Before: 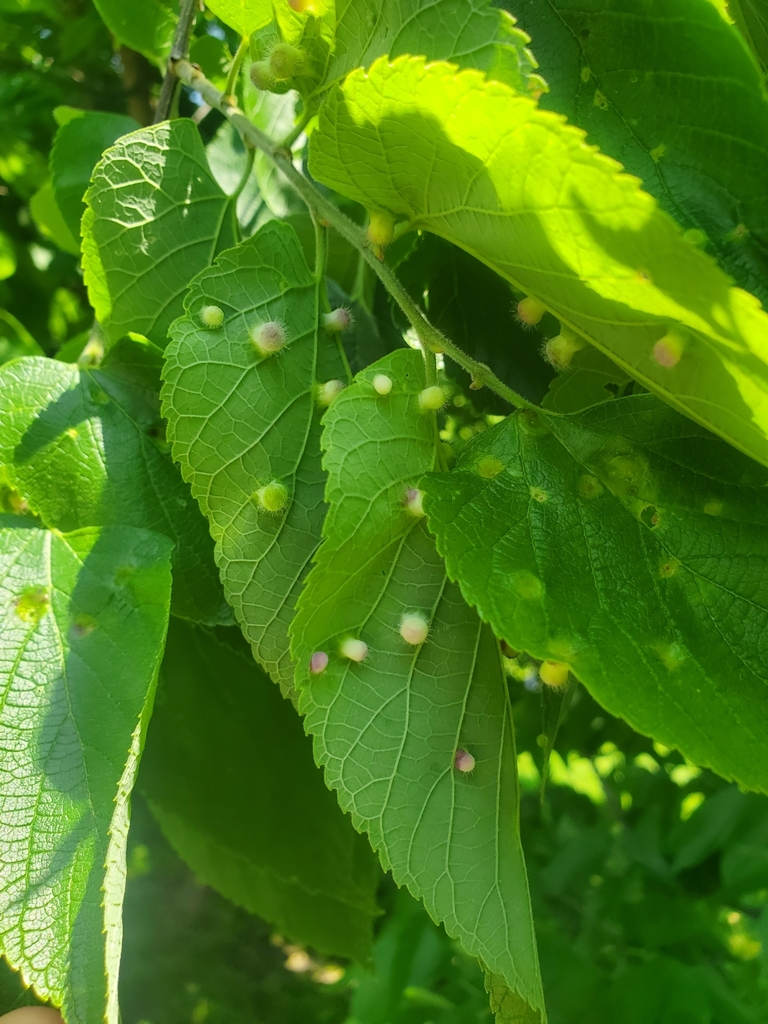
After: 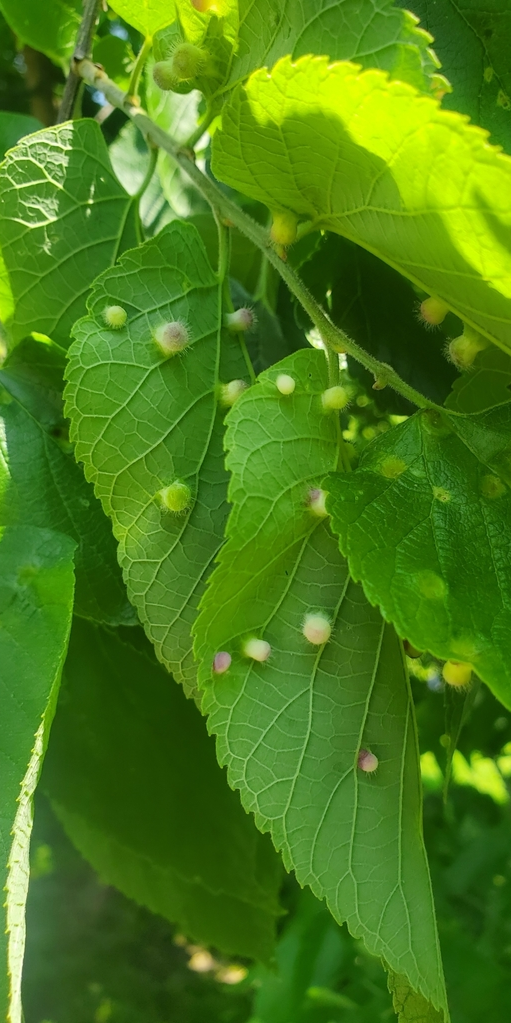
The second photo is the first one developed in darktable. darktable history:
white balance: red 1.004, blue 1.024
crop and rotate: left 12.673%, right 20.66%
